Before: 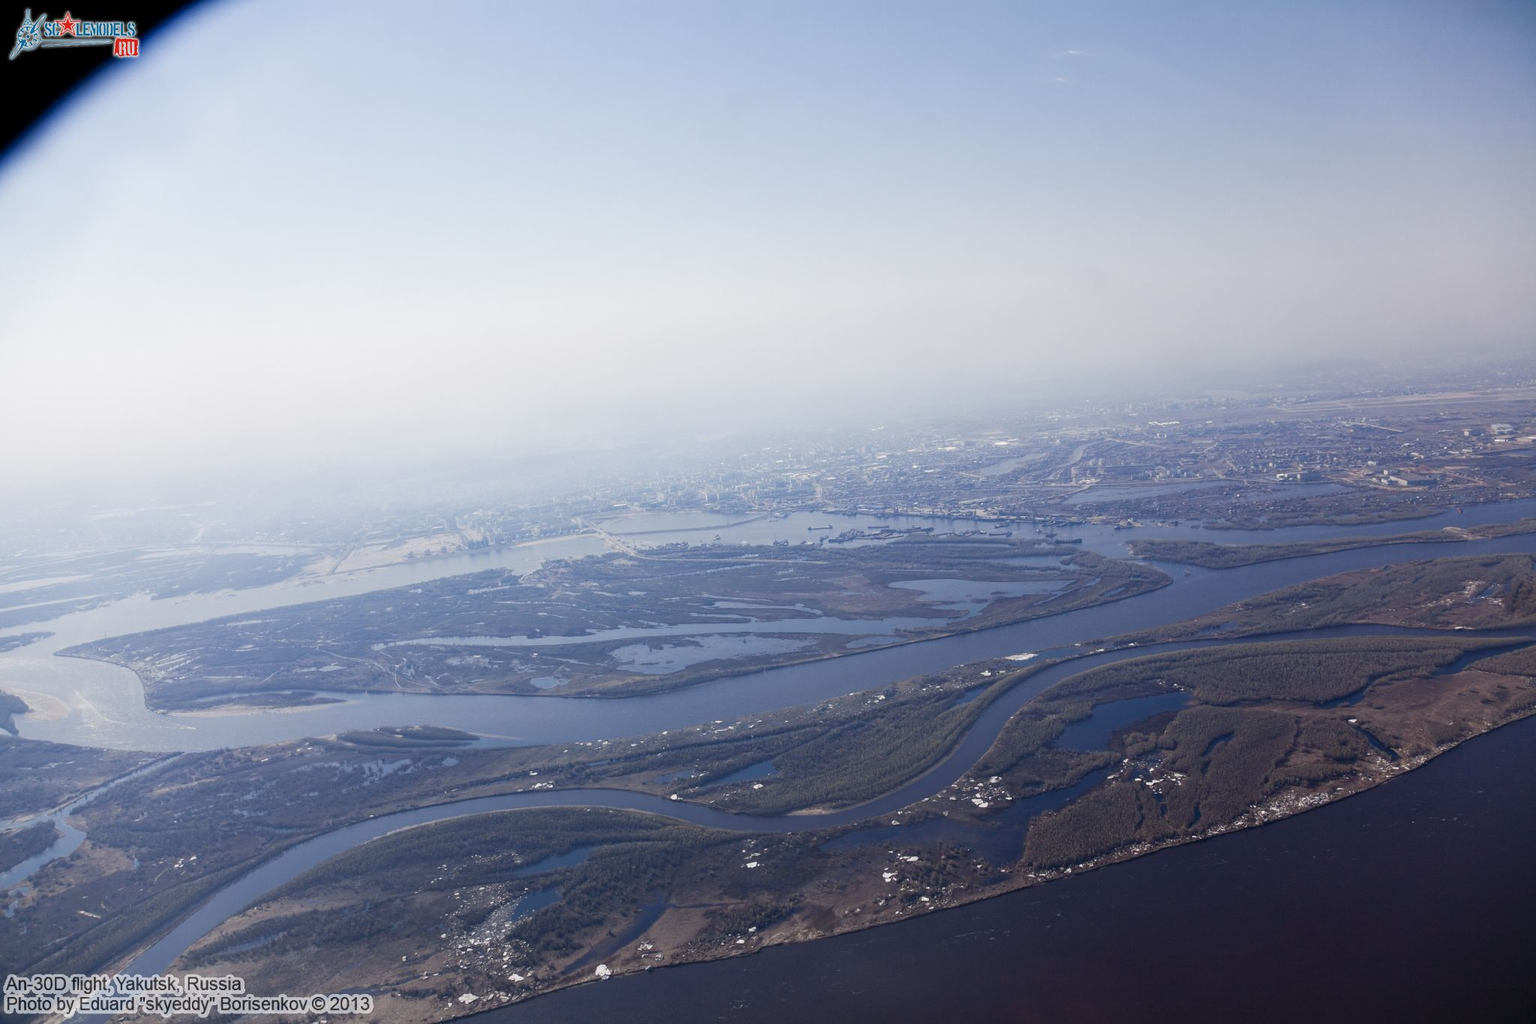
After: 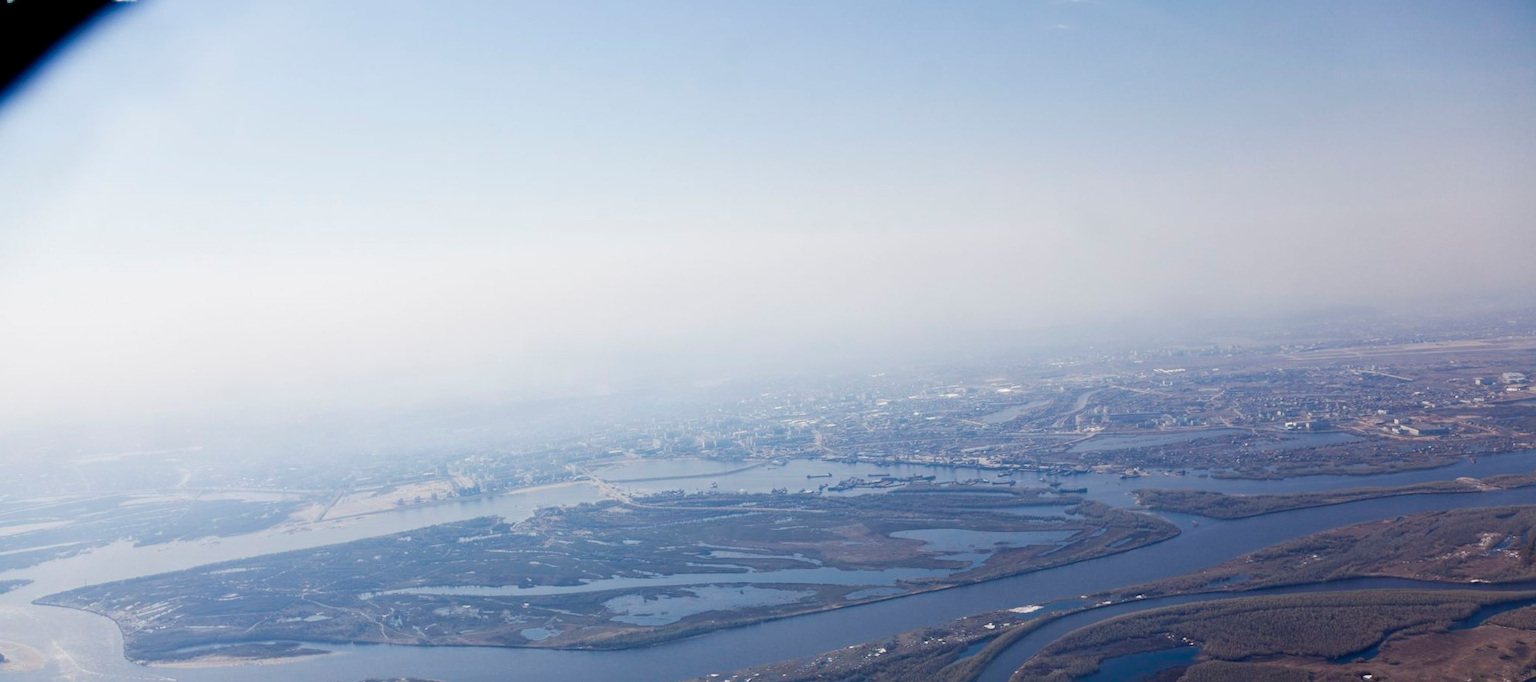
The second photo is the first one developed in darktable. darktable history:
crop and rotate: top 4.848%, bottom 29.503%
rotate and perspective: rotation 0.226°, lens shift (vertical) -0.042, crop left 0.023, crop right 0.982, crop top 0.006, crop bottom 0.994
